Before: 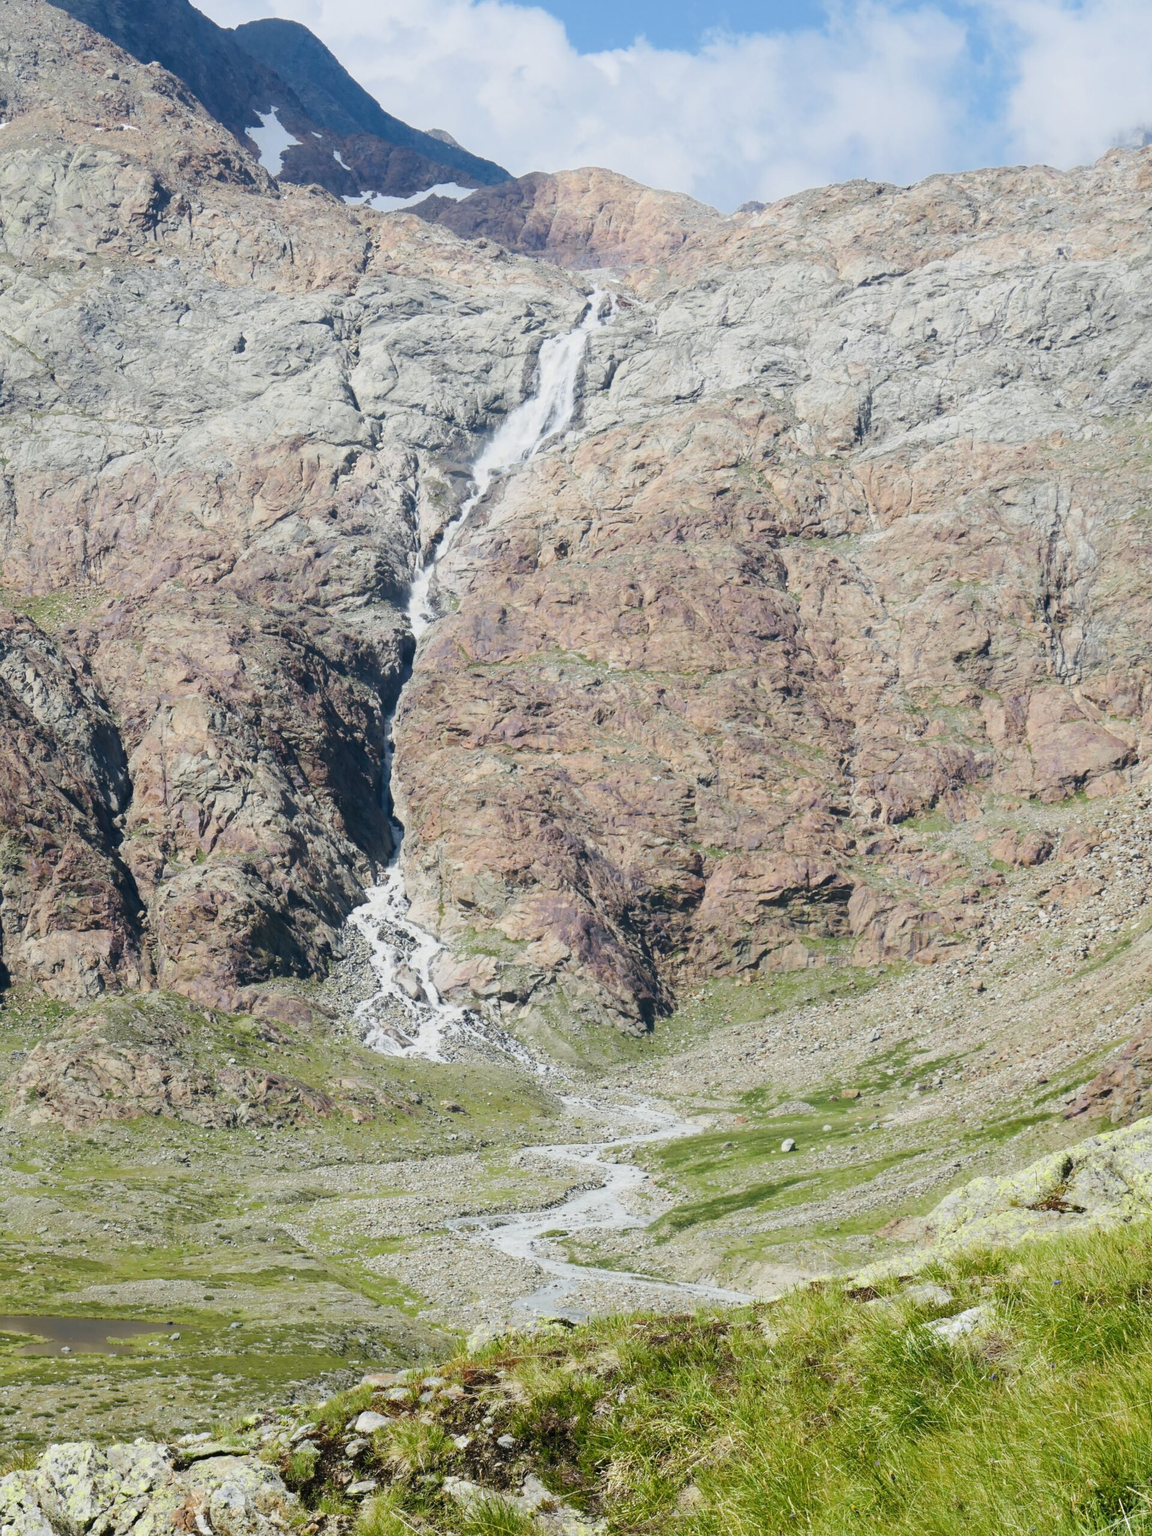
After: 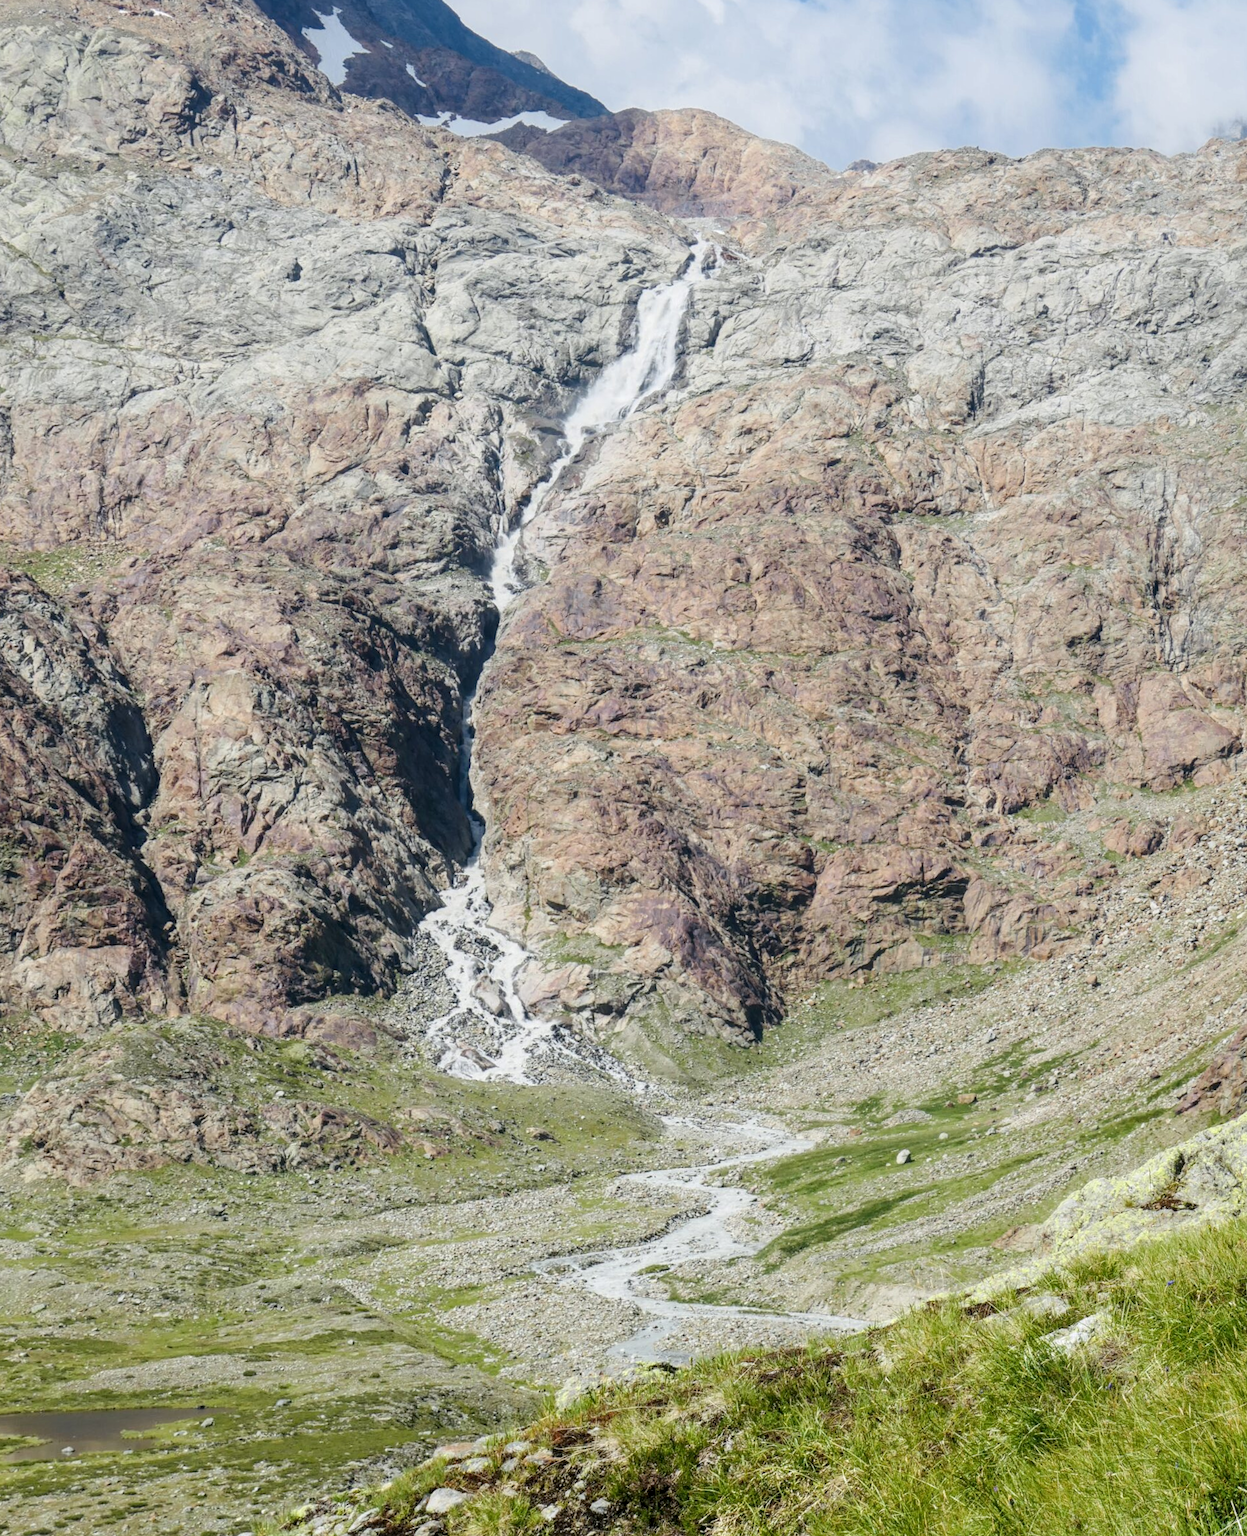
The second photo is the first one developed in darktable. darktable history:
local contrast: on, module defaults
rotate and perspective: rotation -0.013°, lens shift (vertical) -0.027, lens shift (horizontal) 0.178, crop left 0.016, crop right 0.989, crop top 0.082, crop bottom 0.918
